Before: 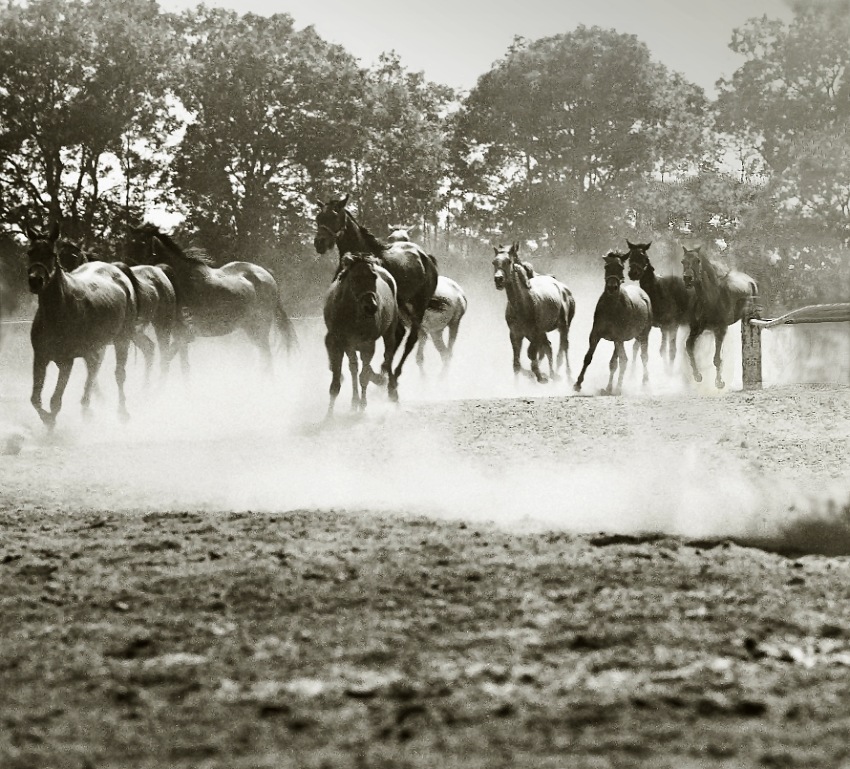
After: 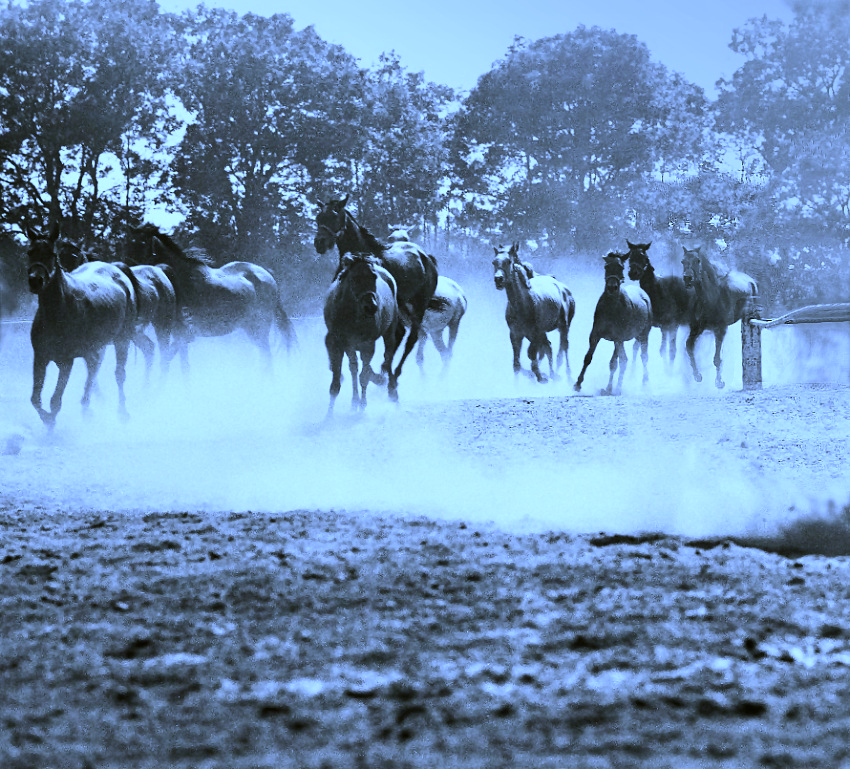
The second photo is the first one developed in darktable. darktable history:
tone equalizer: on, module defaults
white balance: red 0.766, blue 1.537
